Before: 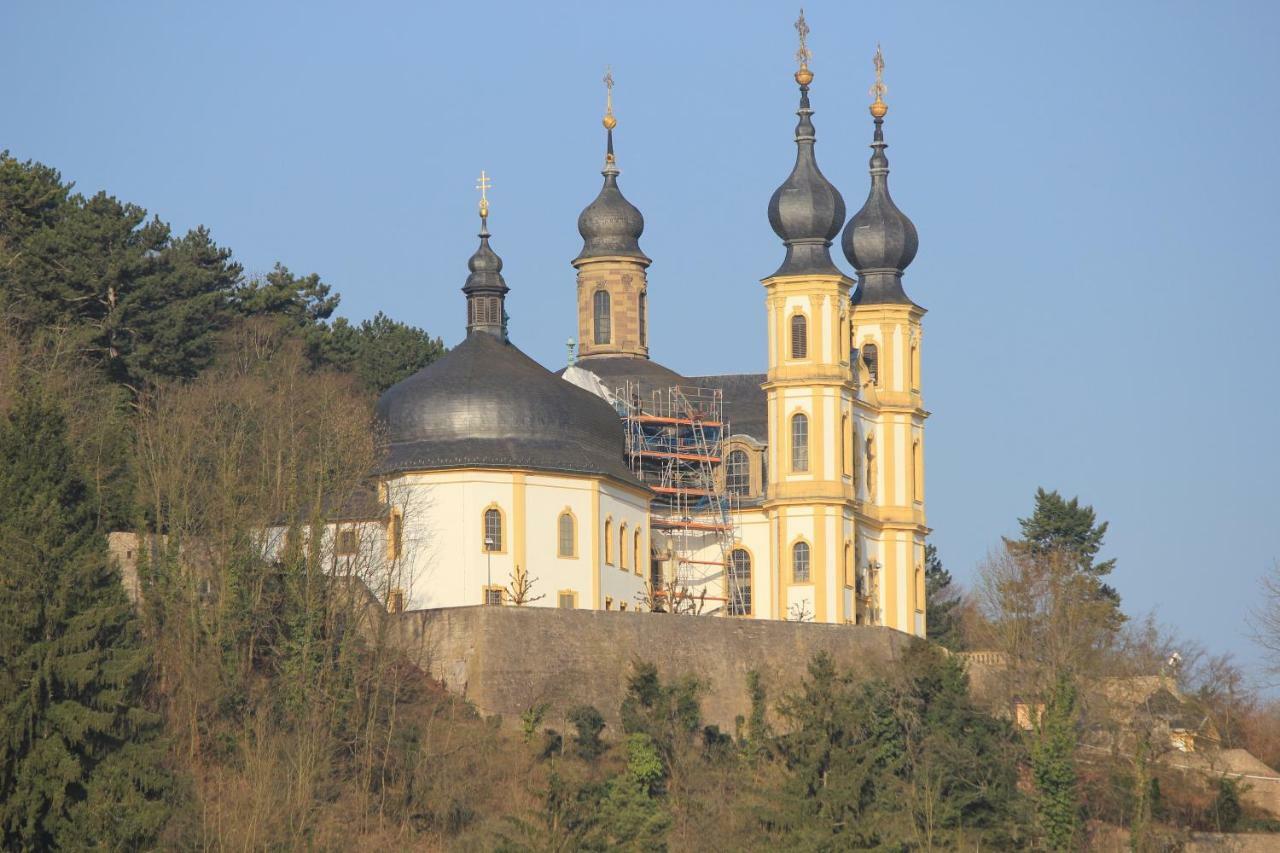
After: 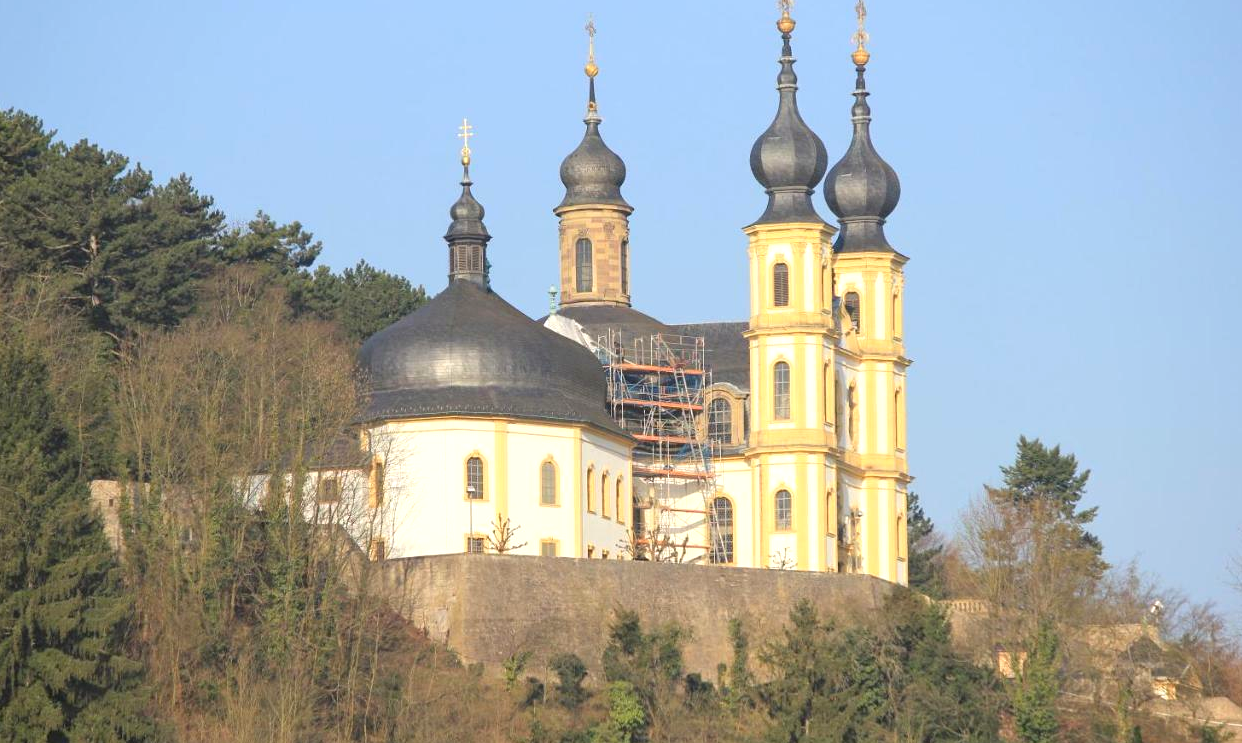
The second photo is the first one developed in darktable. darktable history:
crop: left 1.483%, top 6.167%, right 1.465%, bottom 6.666%
exposure: black level correction 0.001, exposure 0.499 EV, compensate highlight preservation false
